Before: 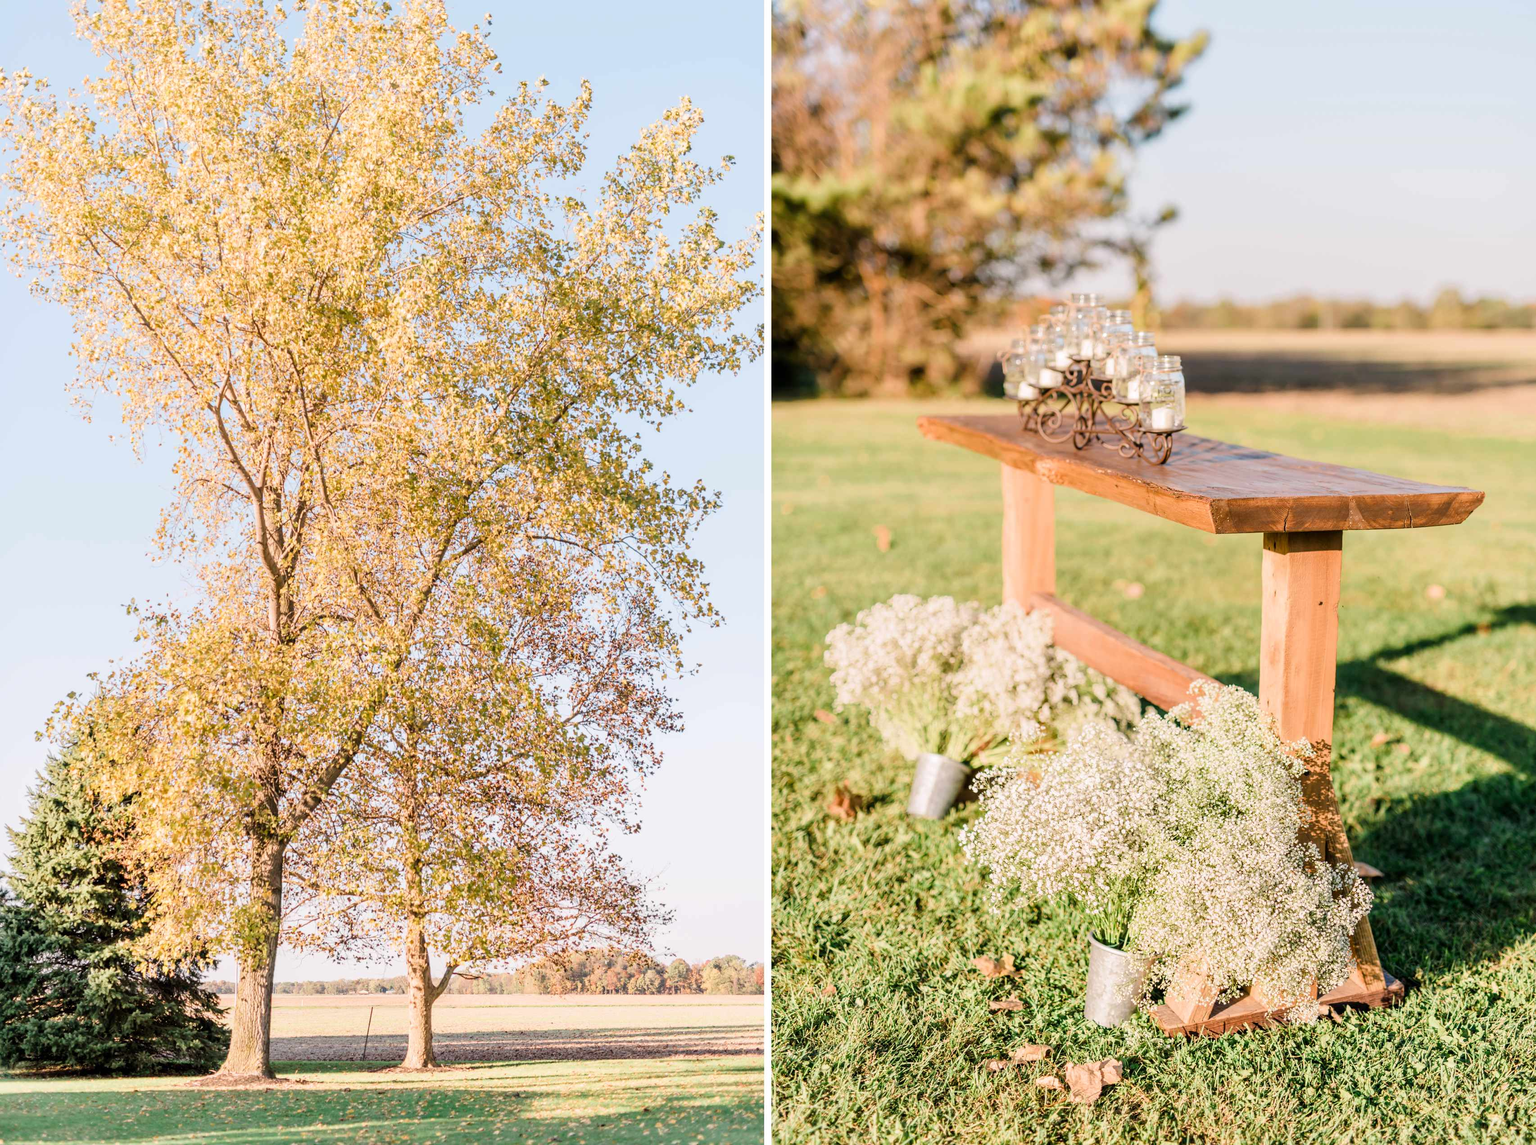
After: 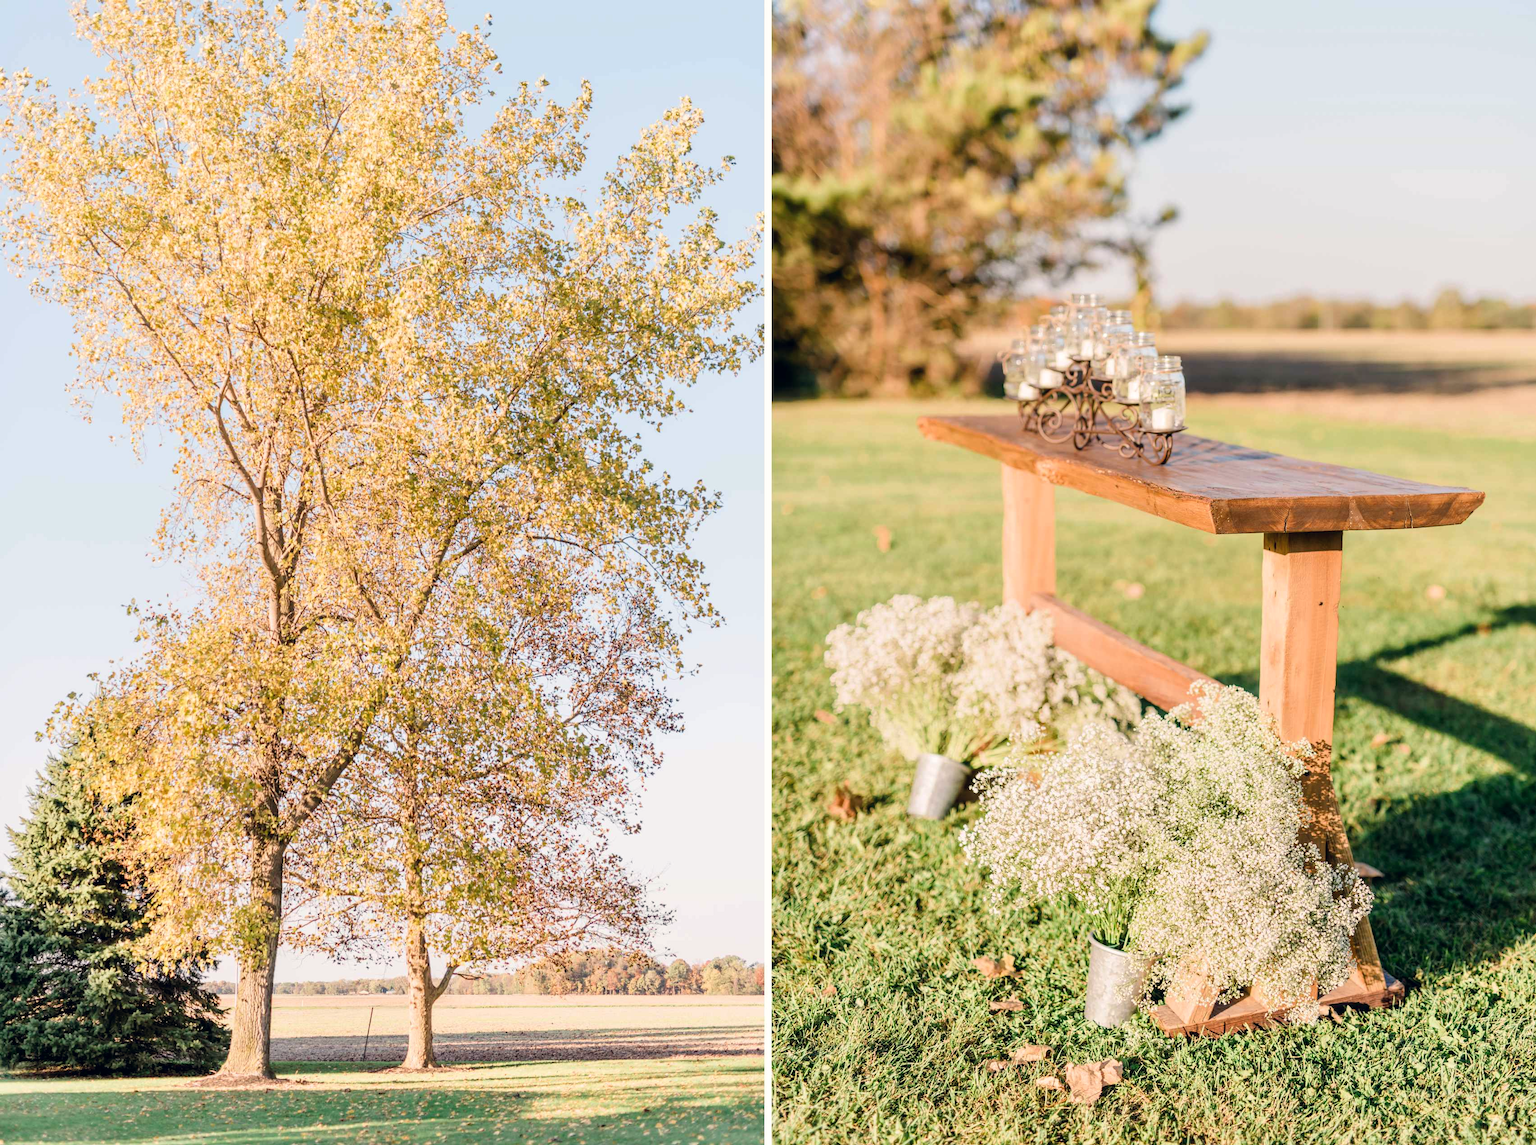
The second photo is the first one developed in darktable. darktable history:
color correction: highlights a* 0.207, highlights b* 2.7, shadows a* -0.874, shadows b* -4.78
tone equalizer: on, module defaults
